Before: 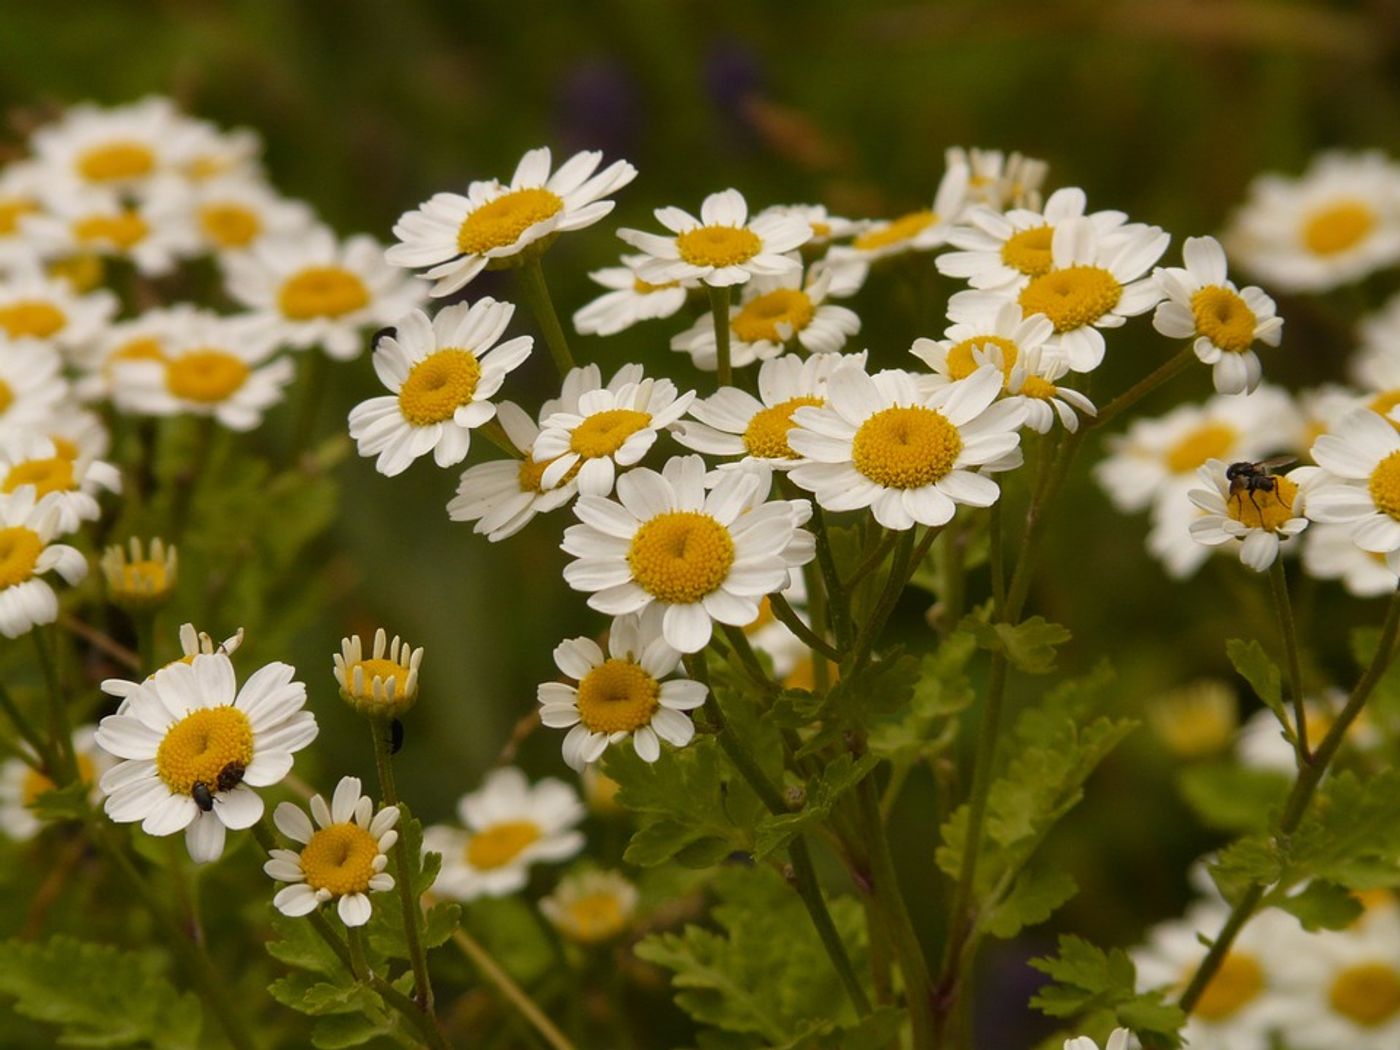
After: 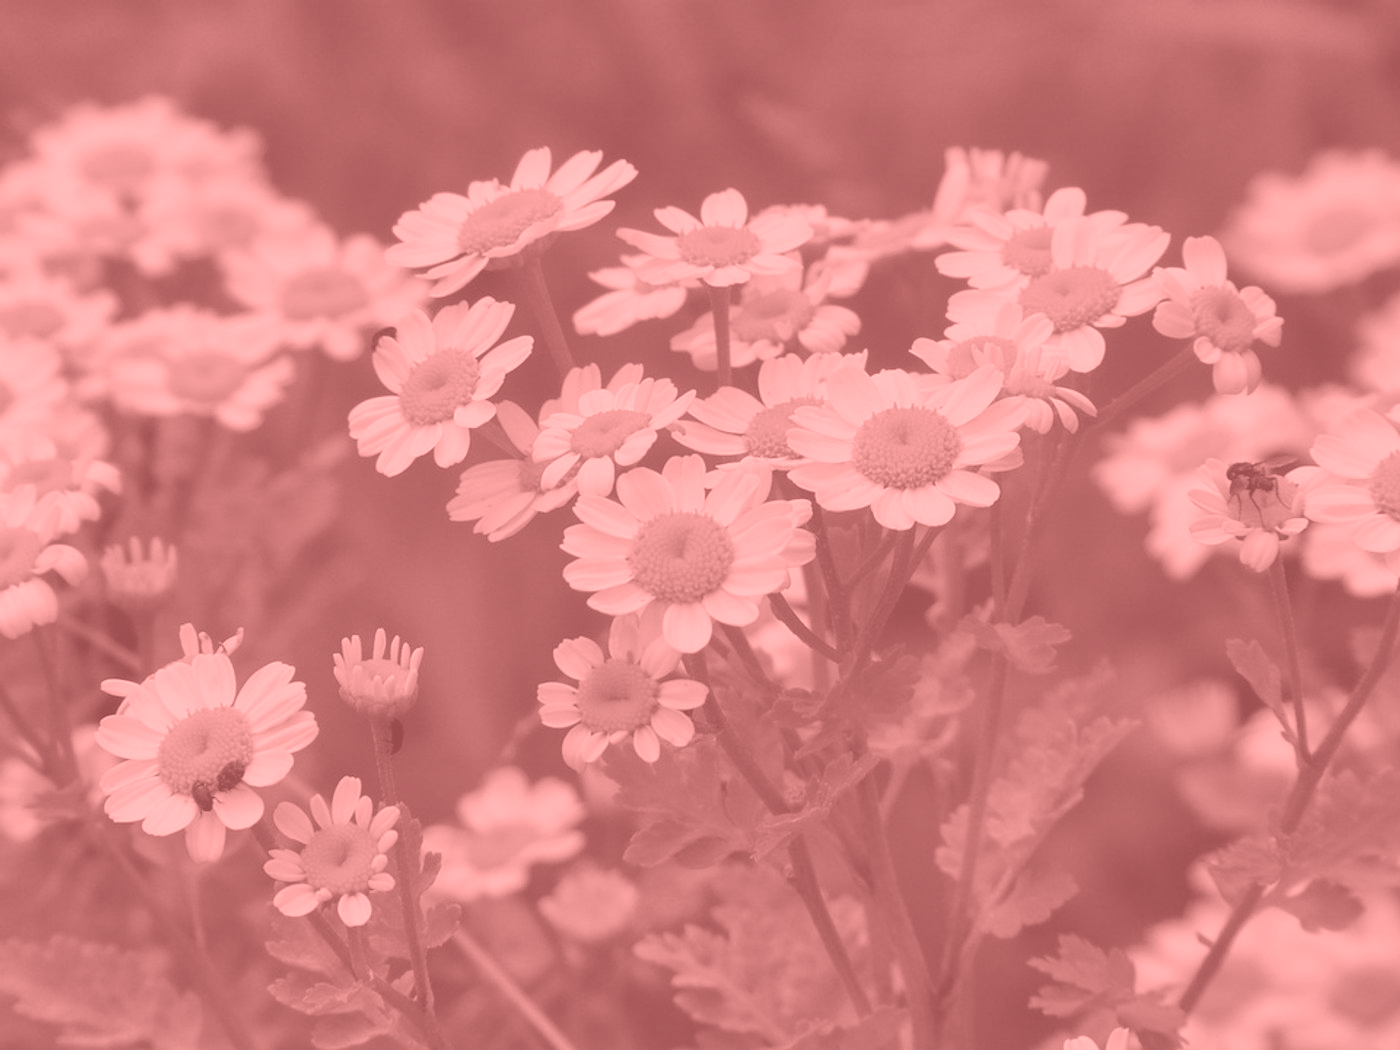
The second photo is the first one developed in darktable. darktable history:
colorize: saturation 51%, source mix 50.67%, lightness 50.67%
shadows and highlights: soften with gaussian
